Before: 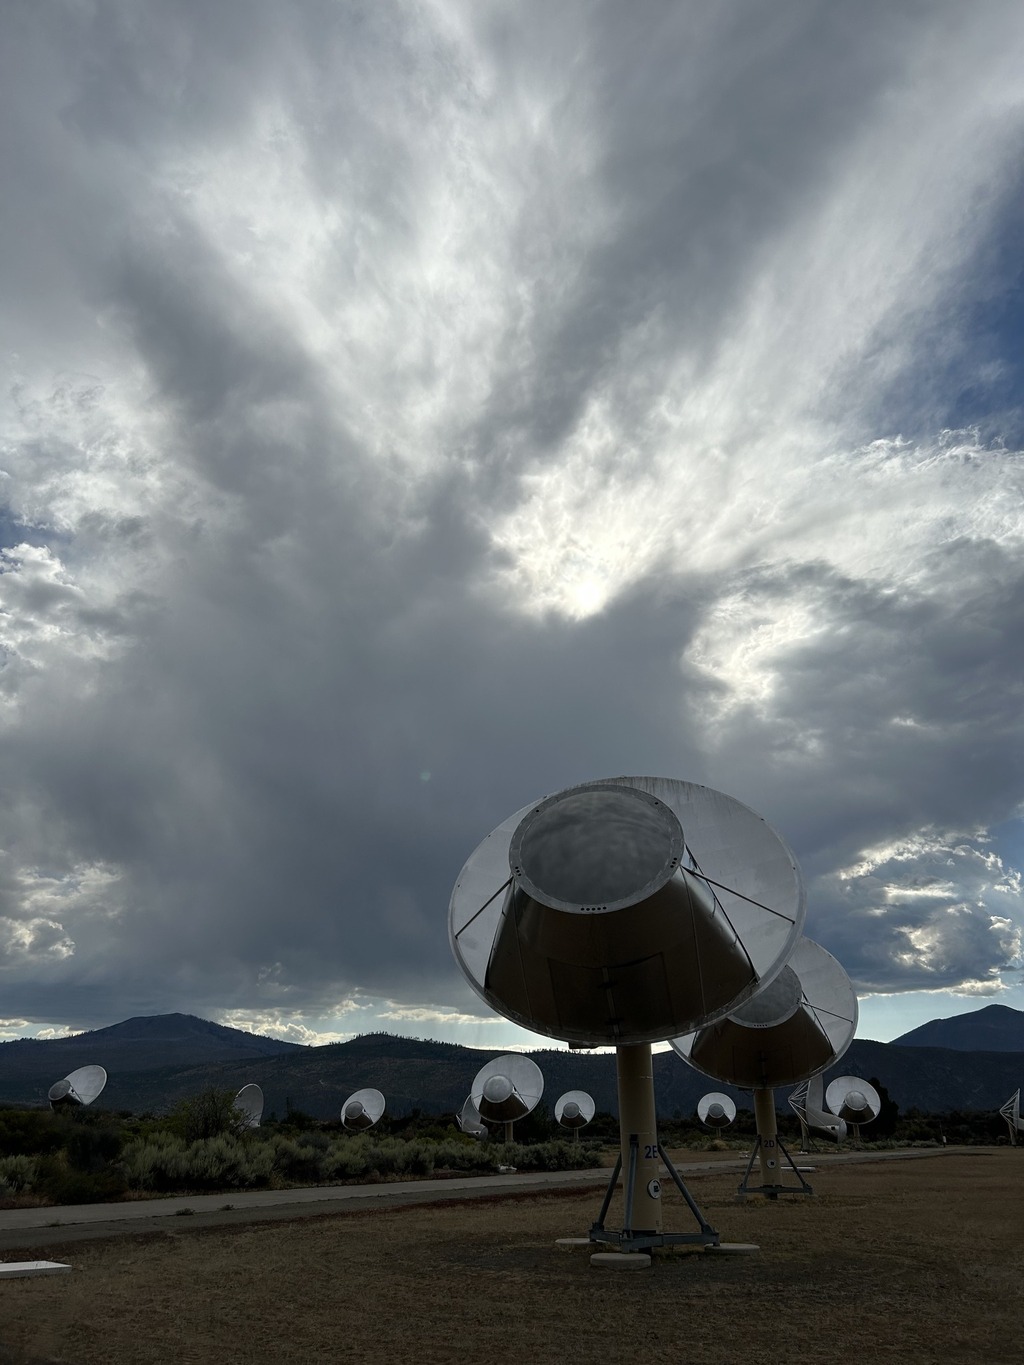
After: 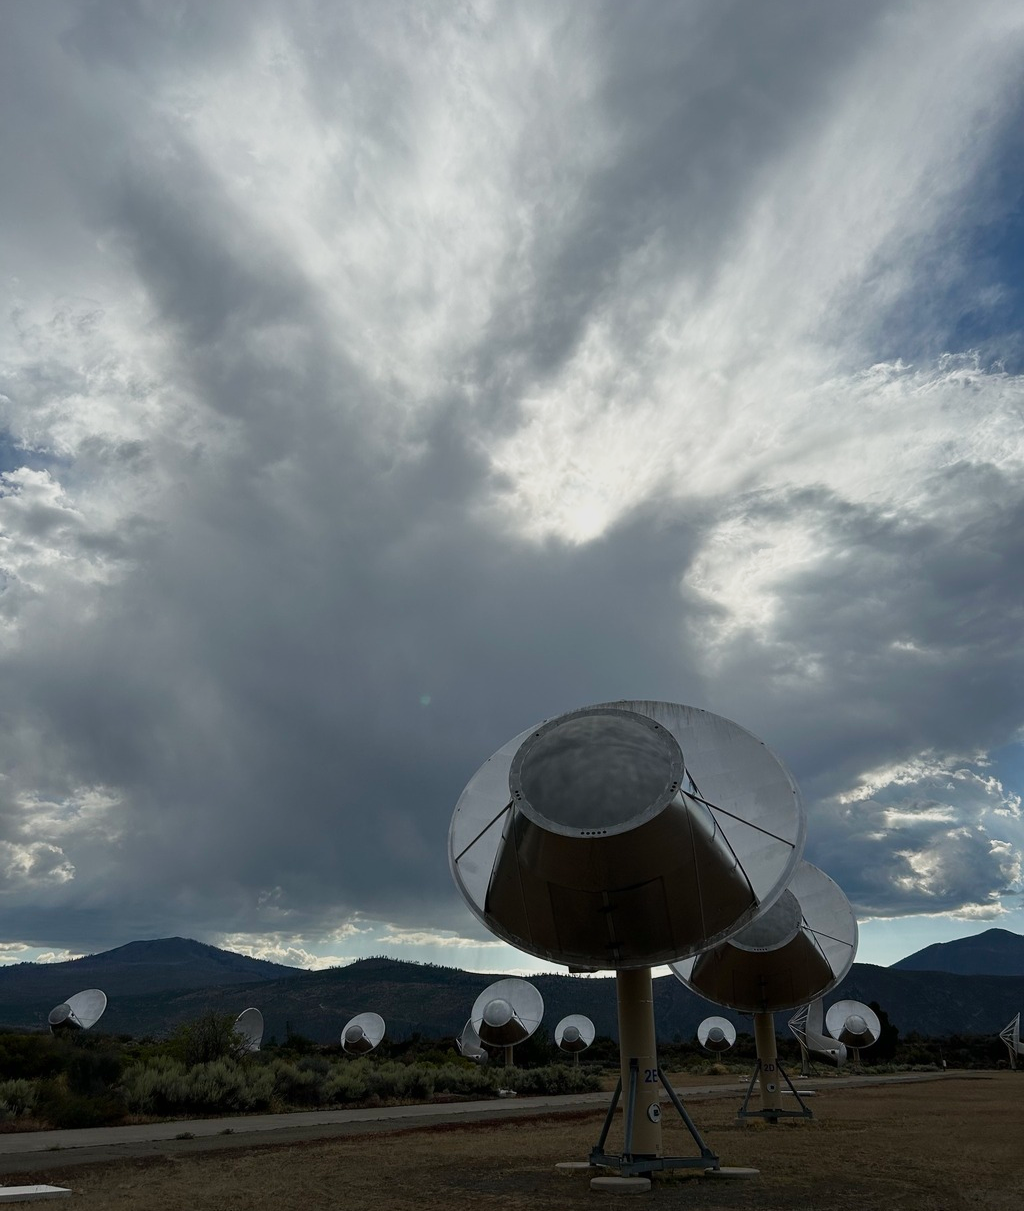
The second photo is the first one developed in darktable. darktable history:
crop and rotate: top 5.609%, bottom 5.609%
sigmoid: contrast 1.22, skew 0.65
